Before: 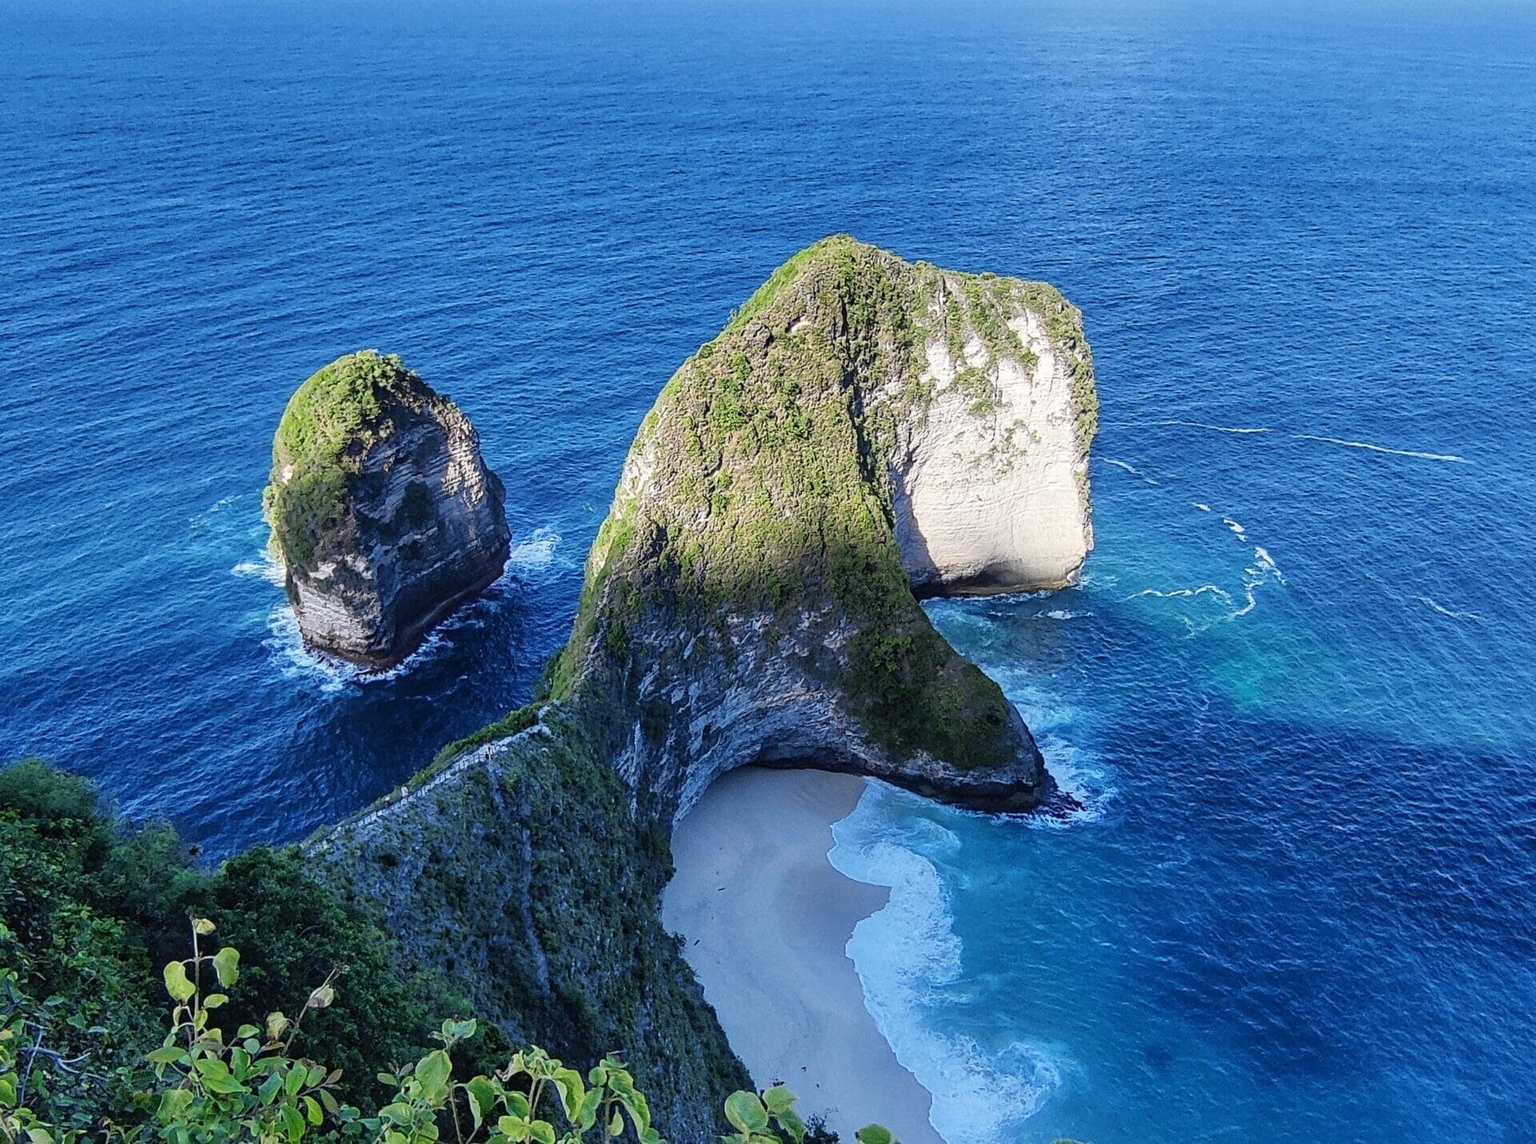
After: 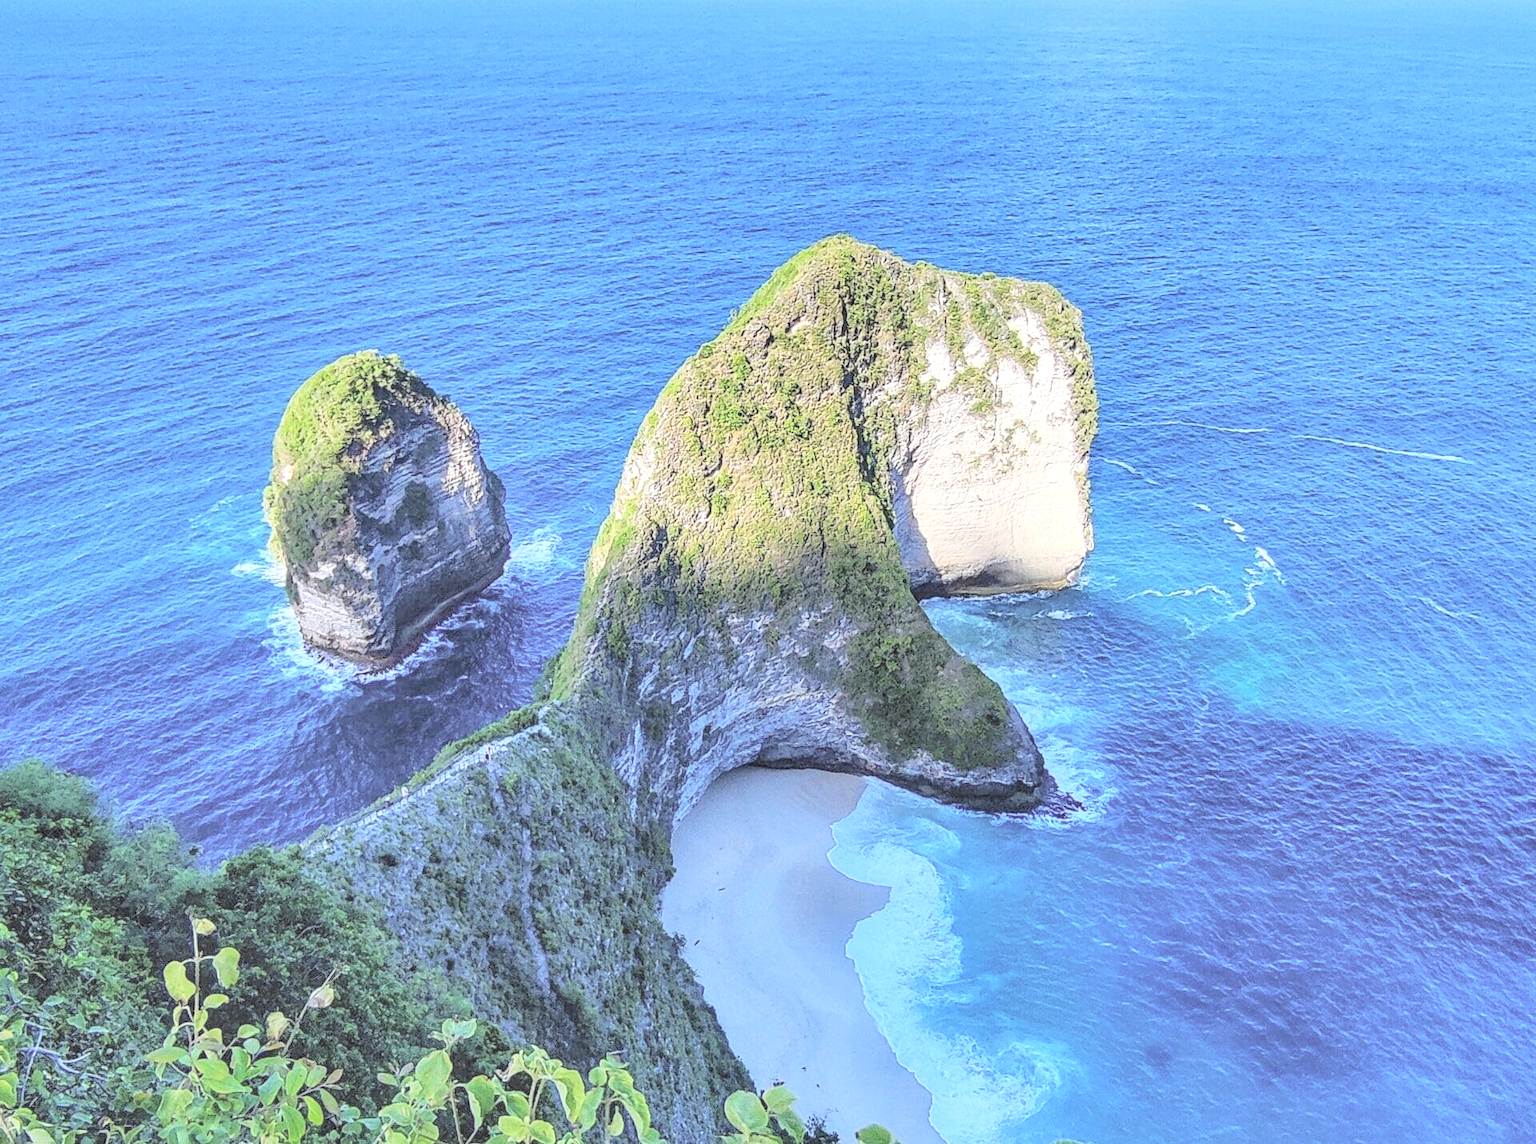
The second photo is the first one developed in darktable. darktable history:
contrast brightness saturation: brightness 1
local contrast: on, module defaults
shadows and highlights: white point adjustment 0.05, highlights color adjustment 55.9%, soften with gaussian
